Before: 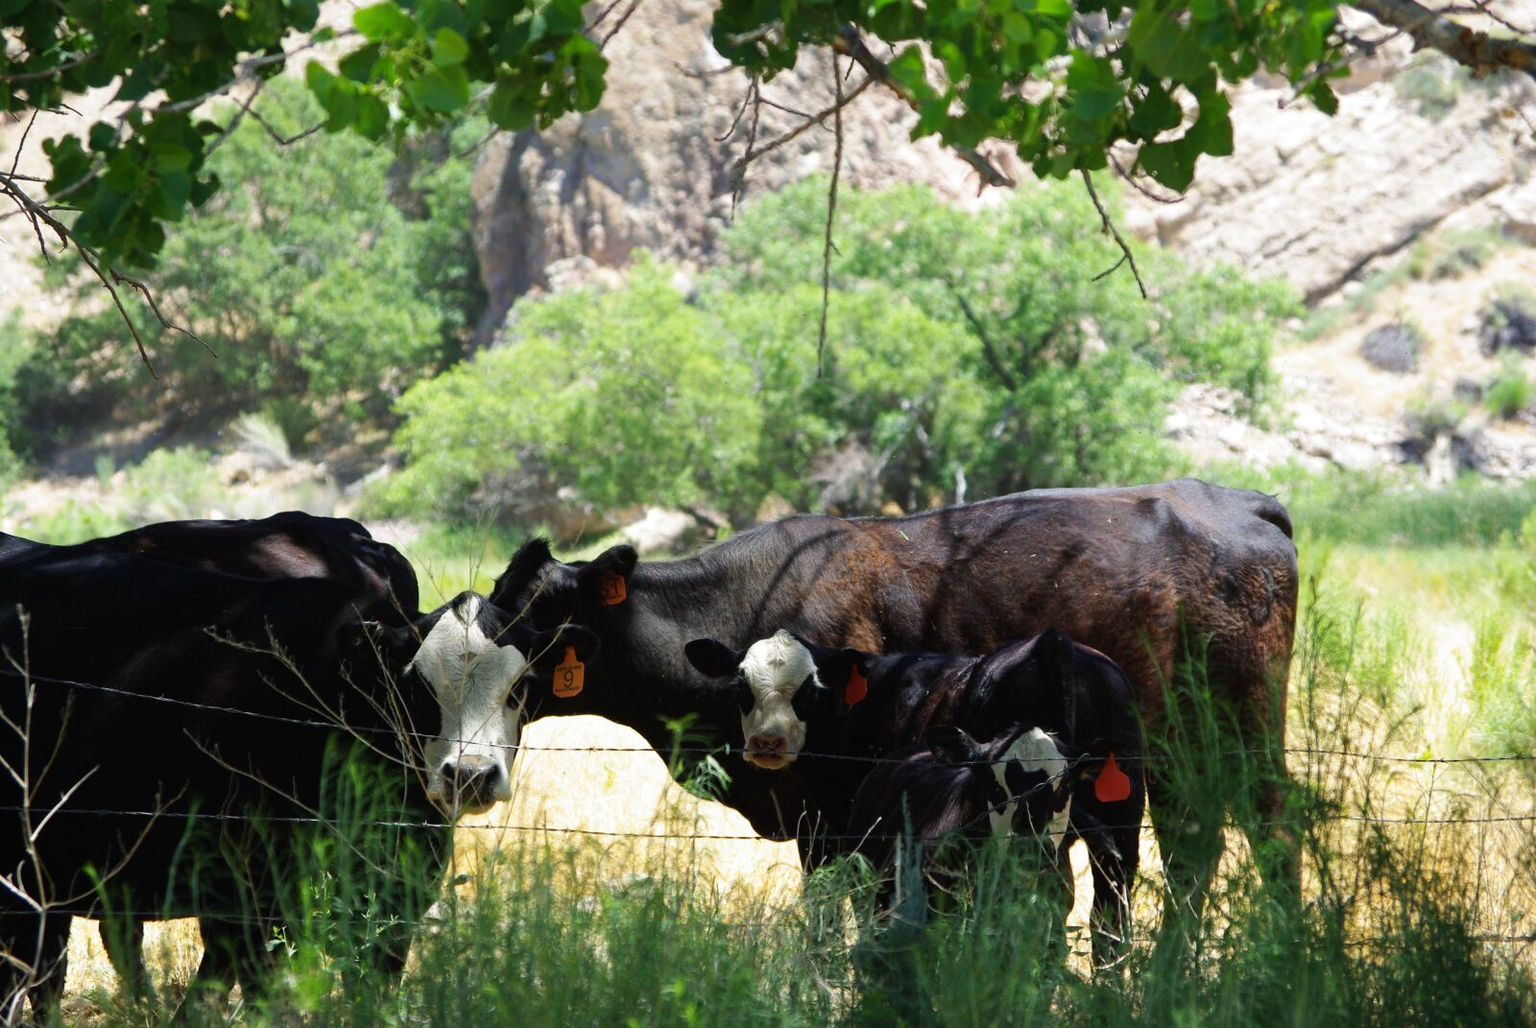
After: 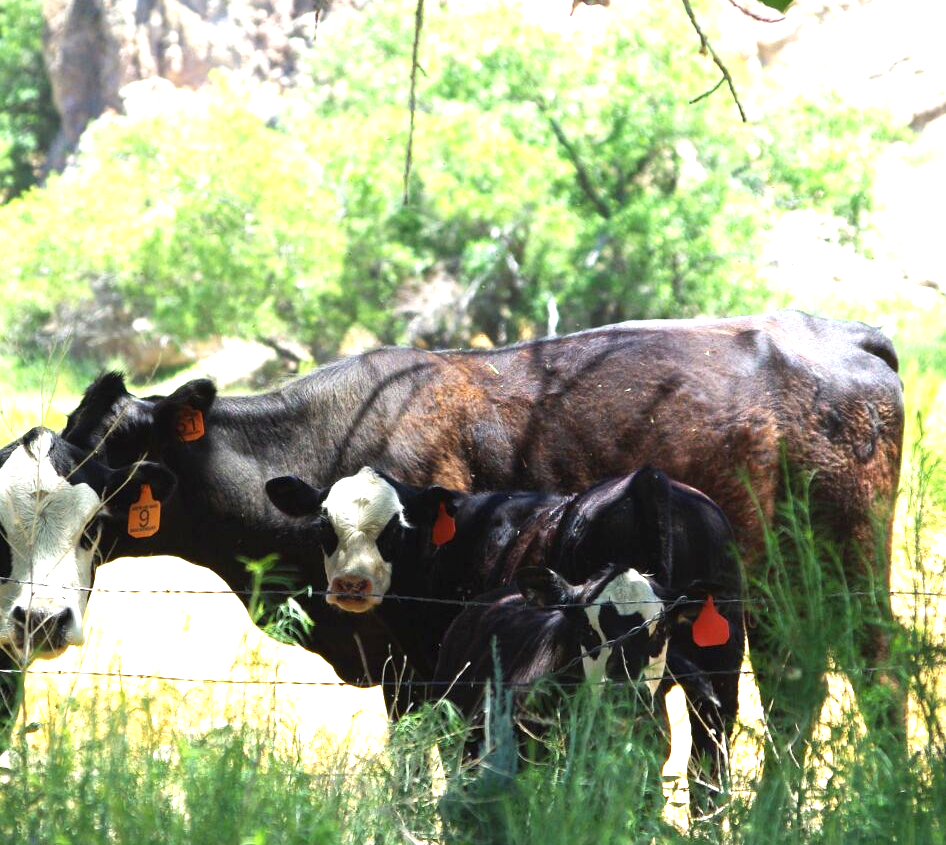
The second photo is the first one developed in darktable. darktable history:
crop and rotate: left 28.125%, top 17.686%, right 12.735%, bottom 3.365%
tone equalizer: on, module defaults
exposure: black level correction 0, exposure 1.298 EV, compensate highlight preservation false
